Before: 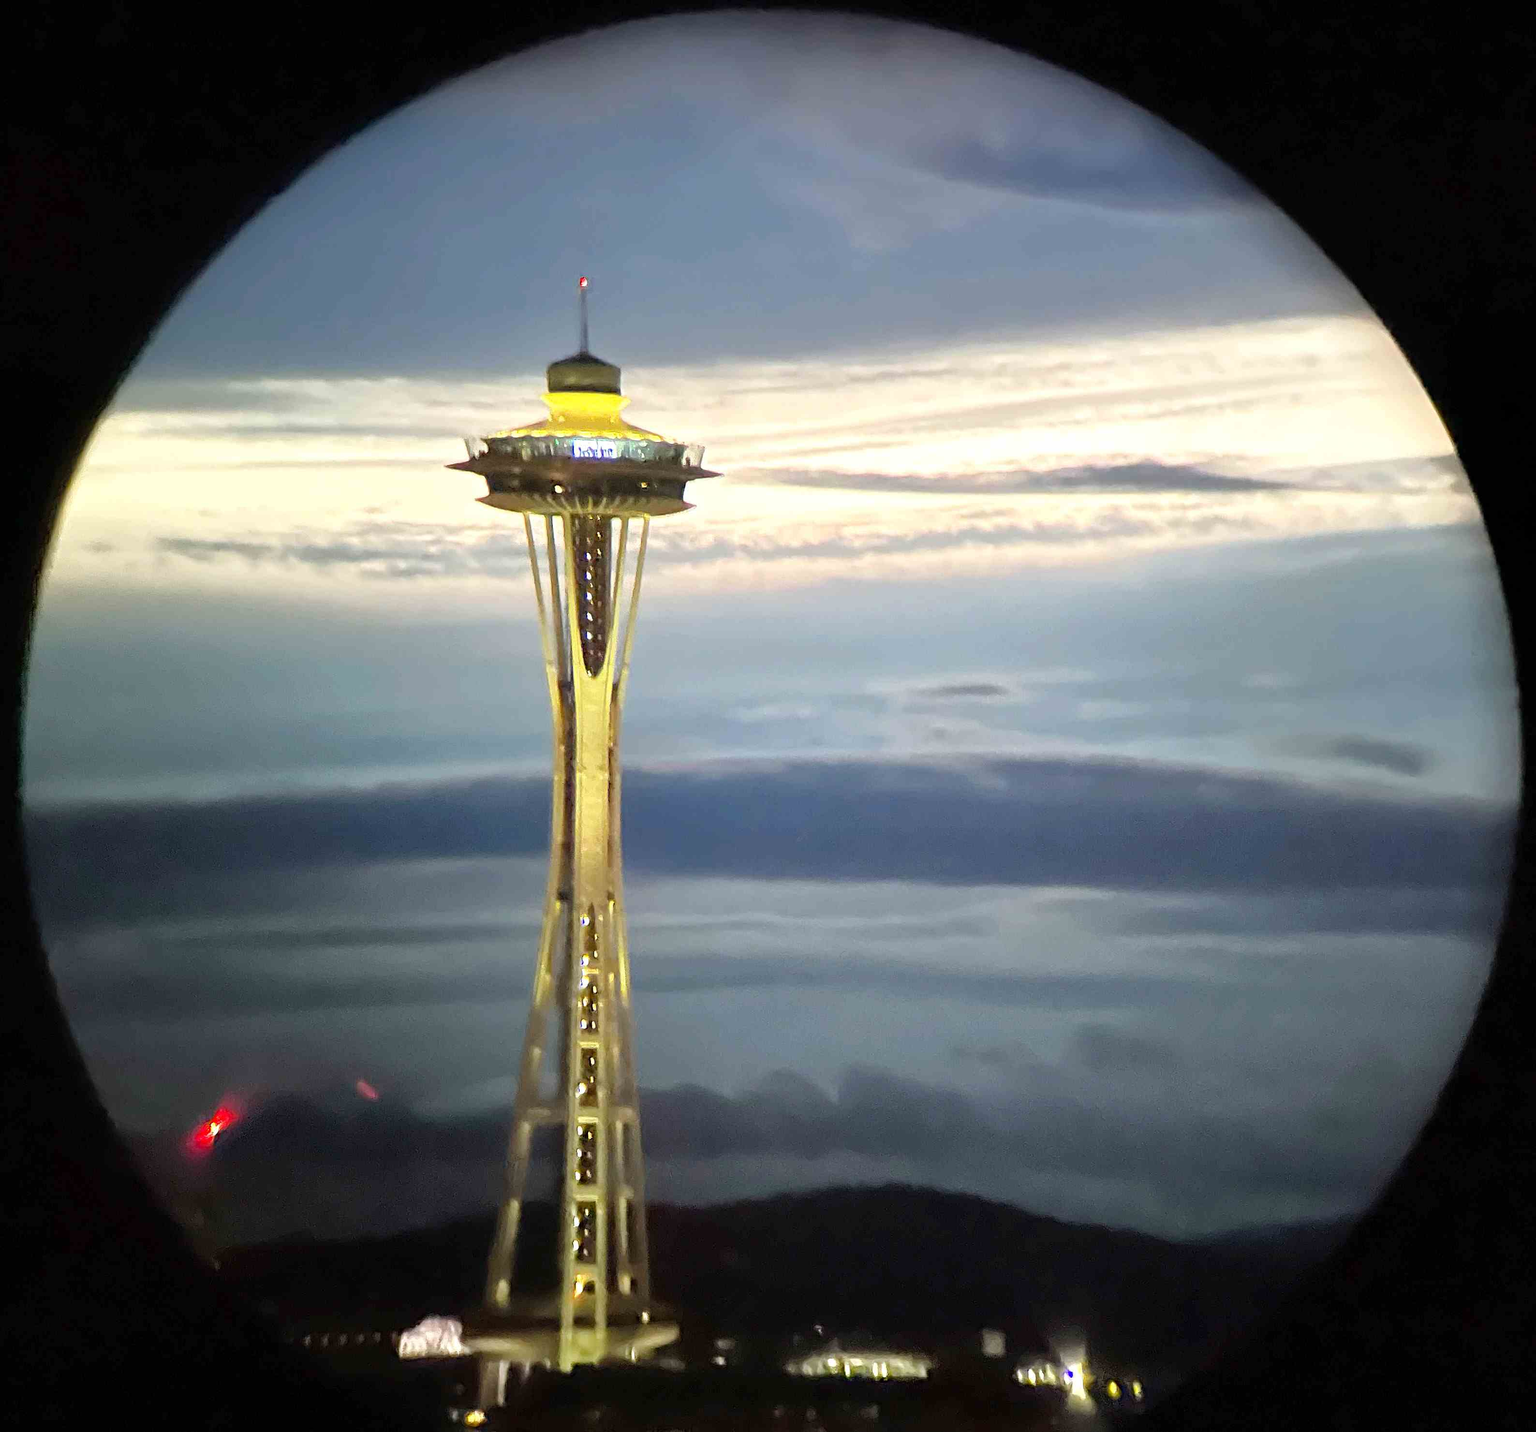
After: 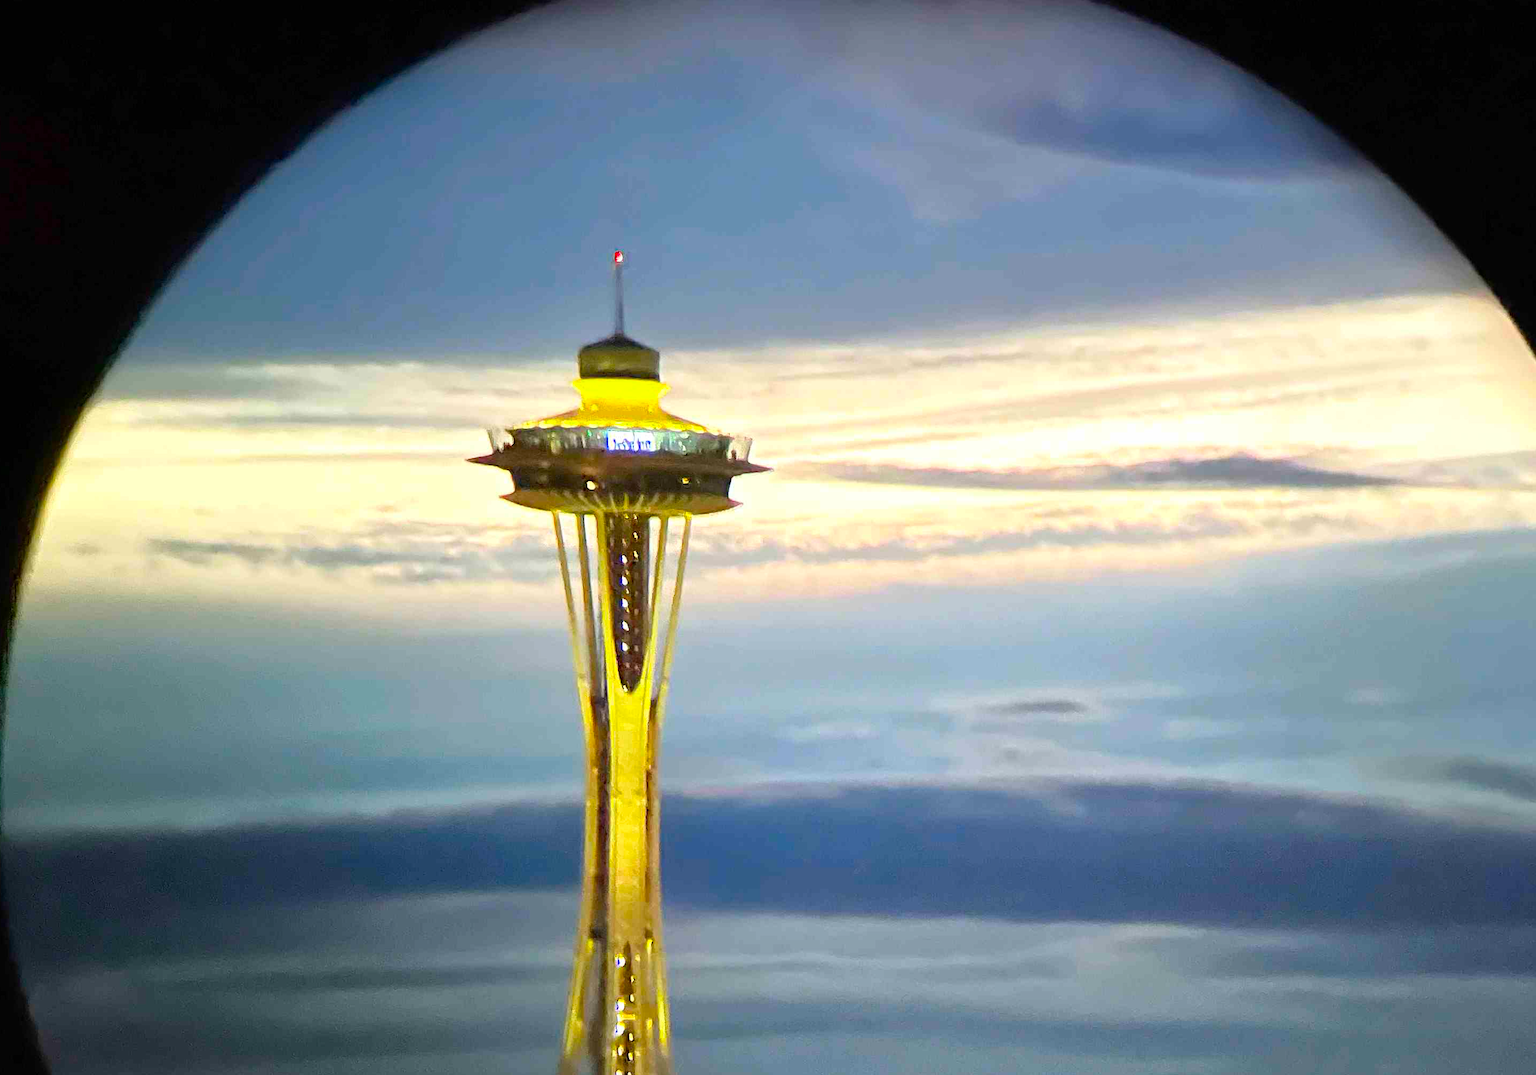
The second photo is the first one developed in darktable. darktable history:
crop: left 1.509%, top 3.452%, right 7.696%, bottom 28.452%
color balance: output saturation 120%
contrast brightness saturation: contrast 0.09, saturation 0.28
